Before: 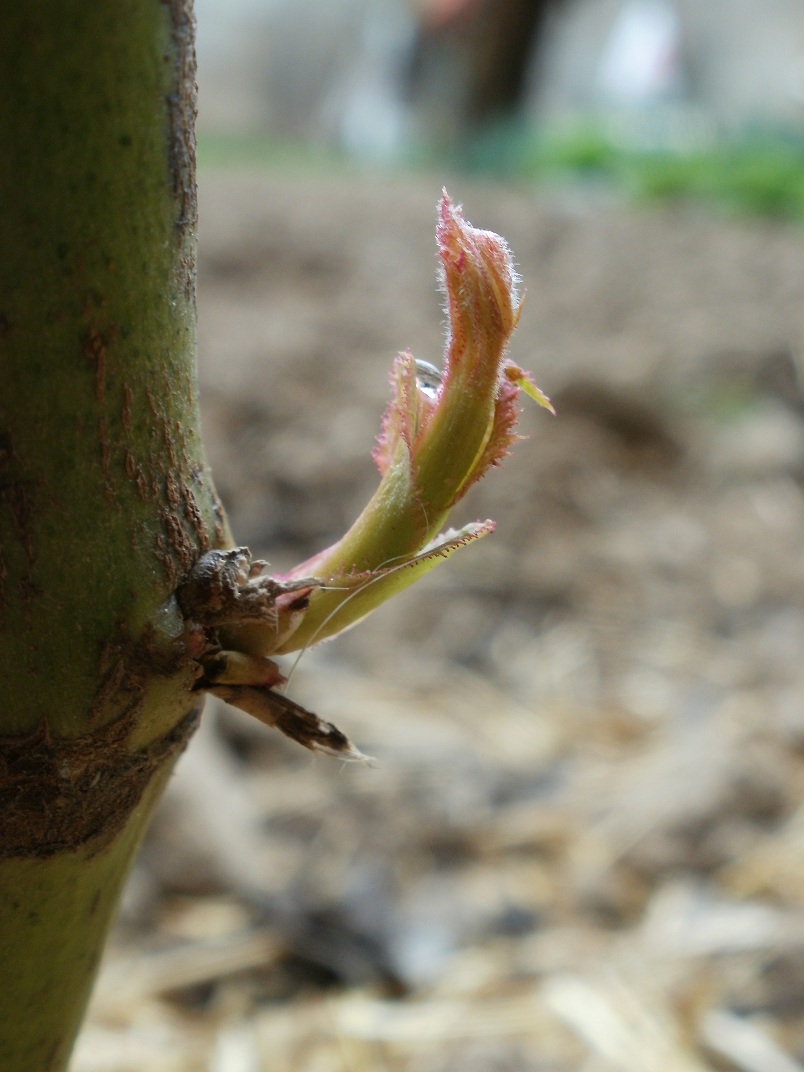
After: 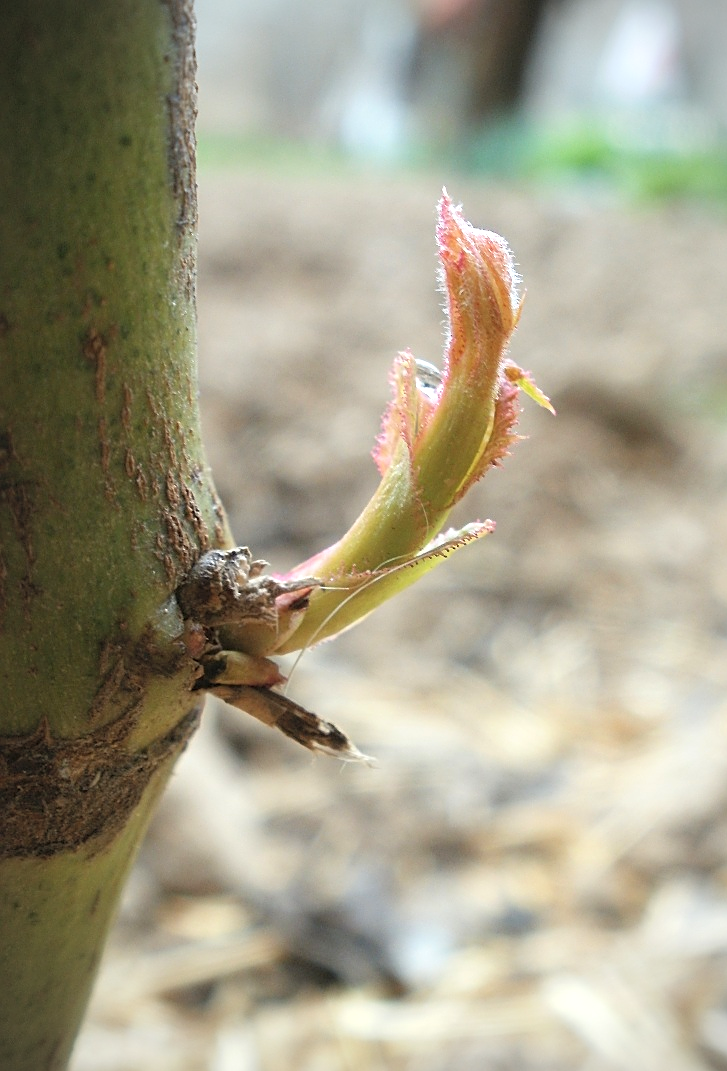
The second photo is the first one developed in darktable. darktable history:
crop: right 9.497%, bottom 0.019%
vignetting: on, module defaults
exposure: exposure 0.608 EV, compensate highlight preservation false
contrast brightness saturation: brightness 0.149
sharpen: on, module defaults
